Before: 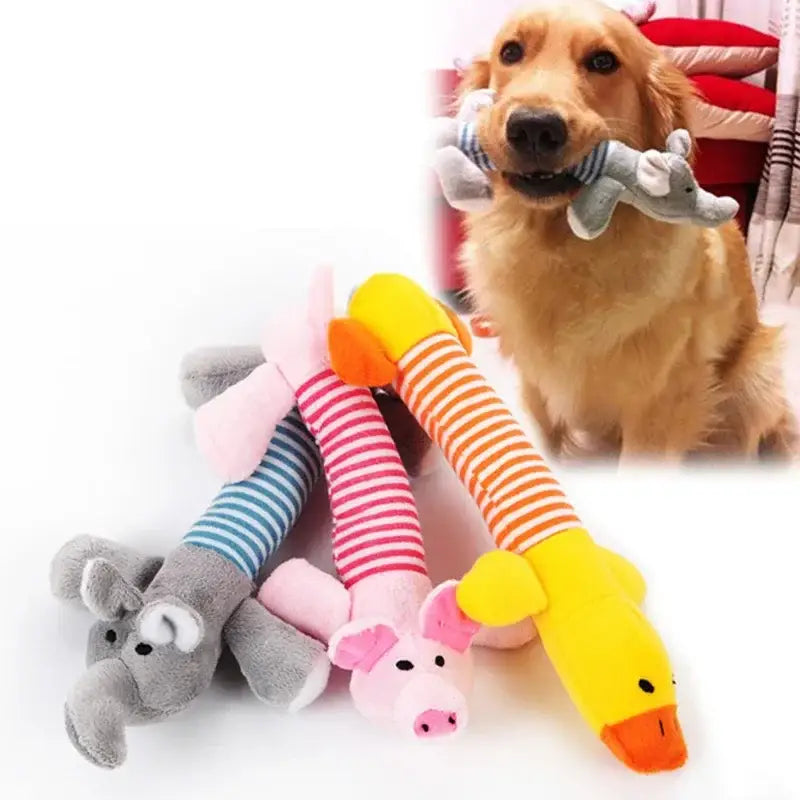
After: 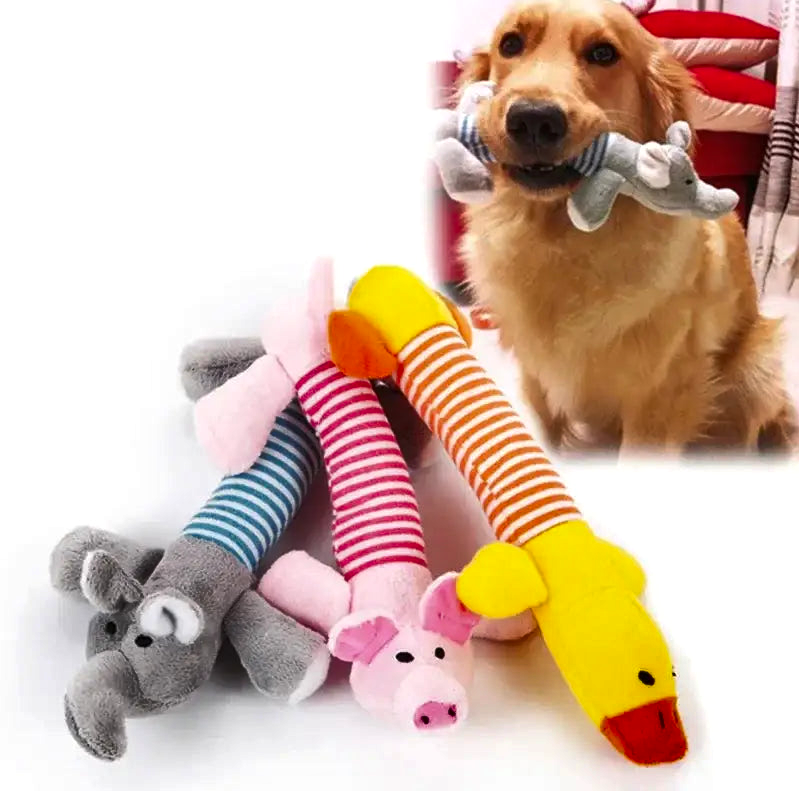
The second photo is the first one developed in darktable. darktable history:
exposure: exposure 0.078 EV, compensate highlight preservation false
shadows and highlights: soften with gaussian
crop: top 1.049%, right 0.001%
